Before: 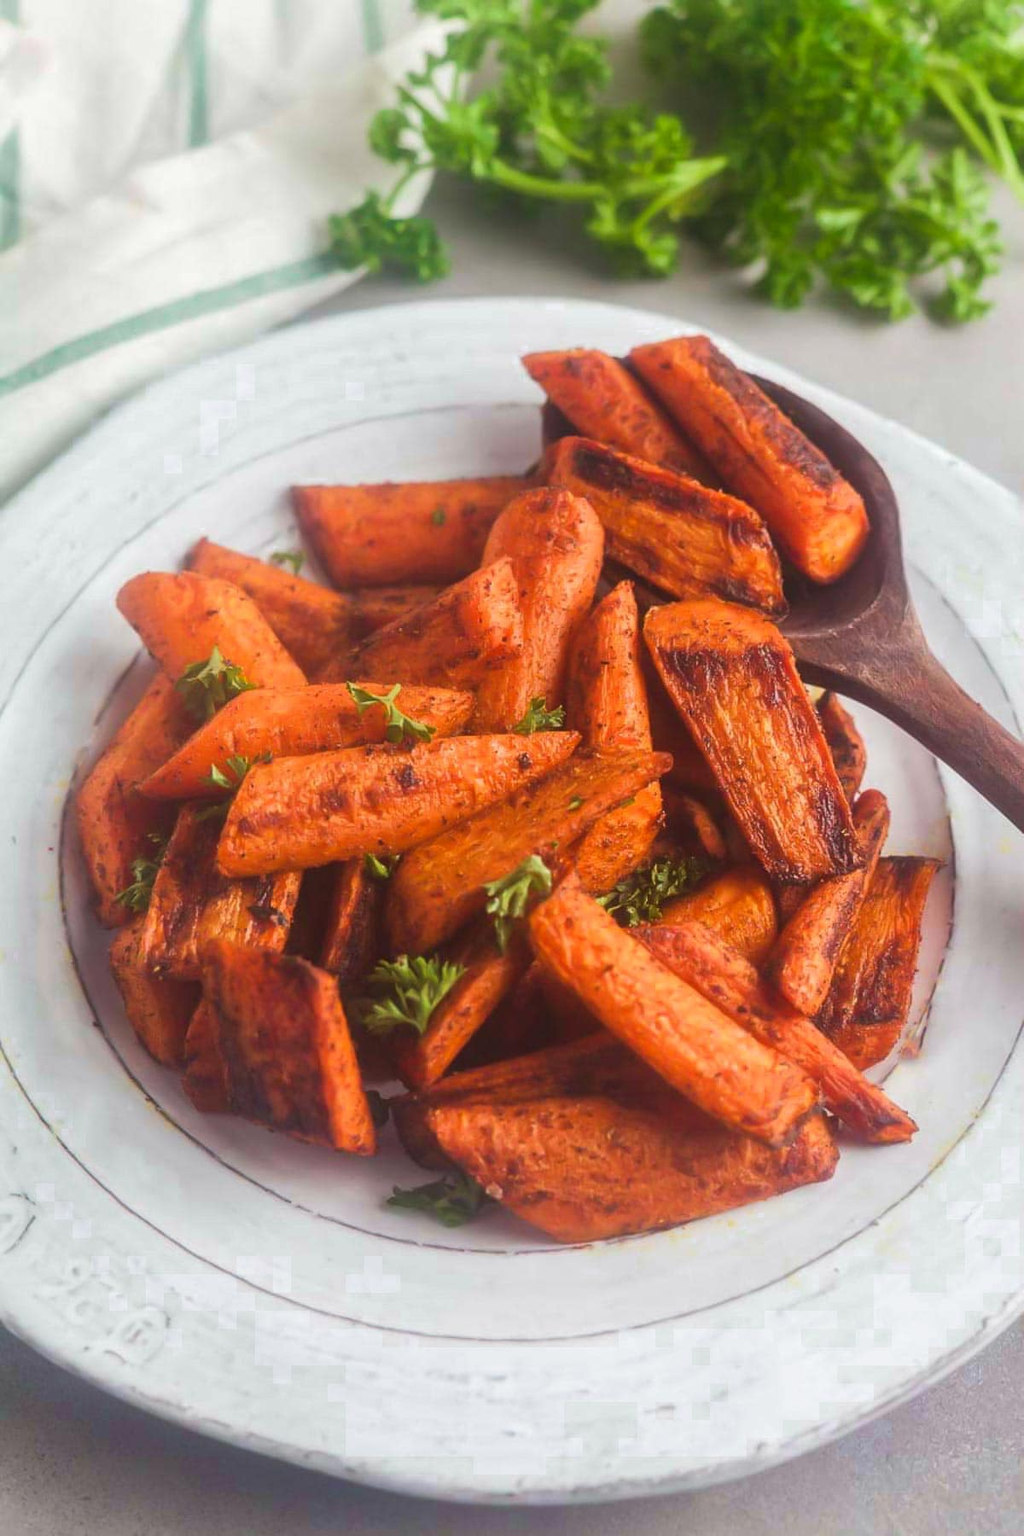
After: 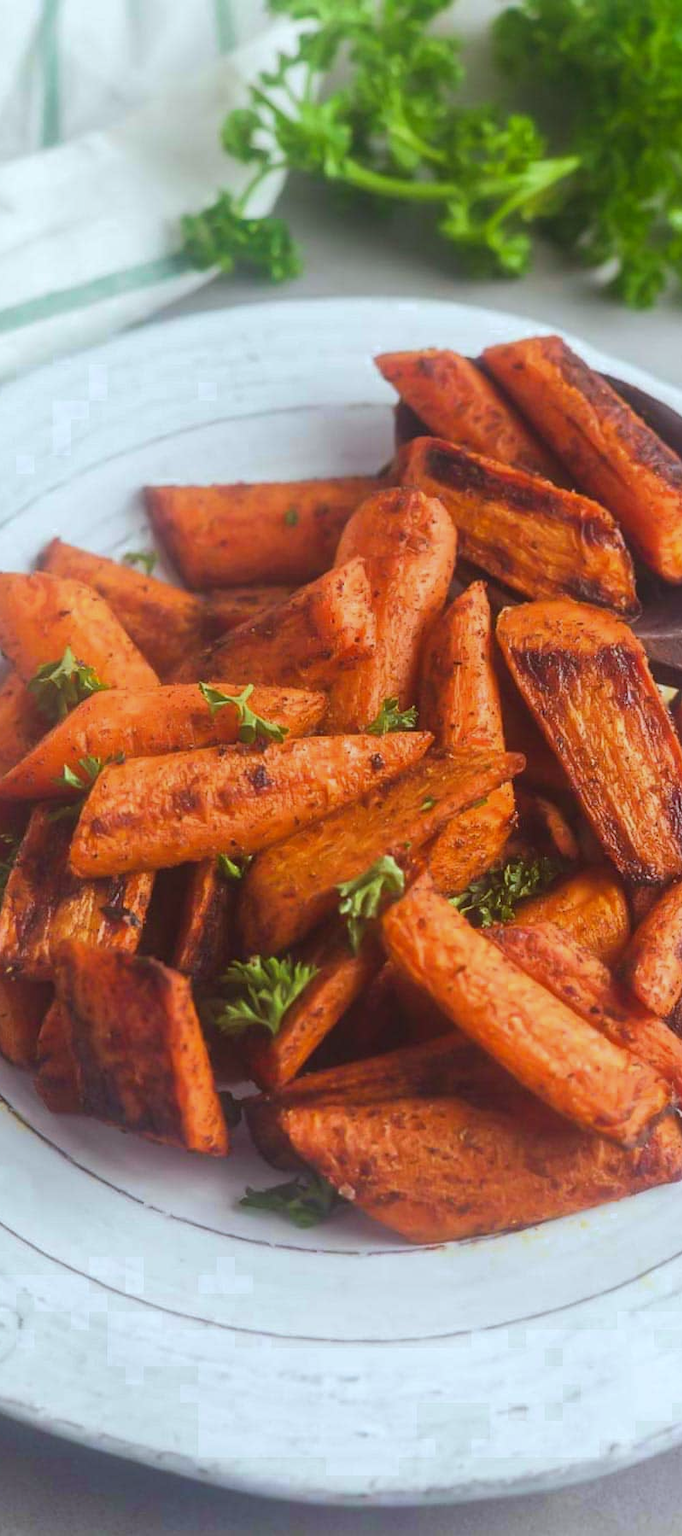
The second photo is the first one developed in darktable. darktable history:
crop and rotate: left 14.436%, right 18.898%
white balance: red 0.925, blue 1.046
